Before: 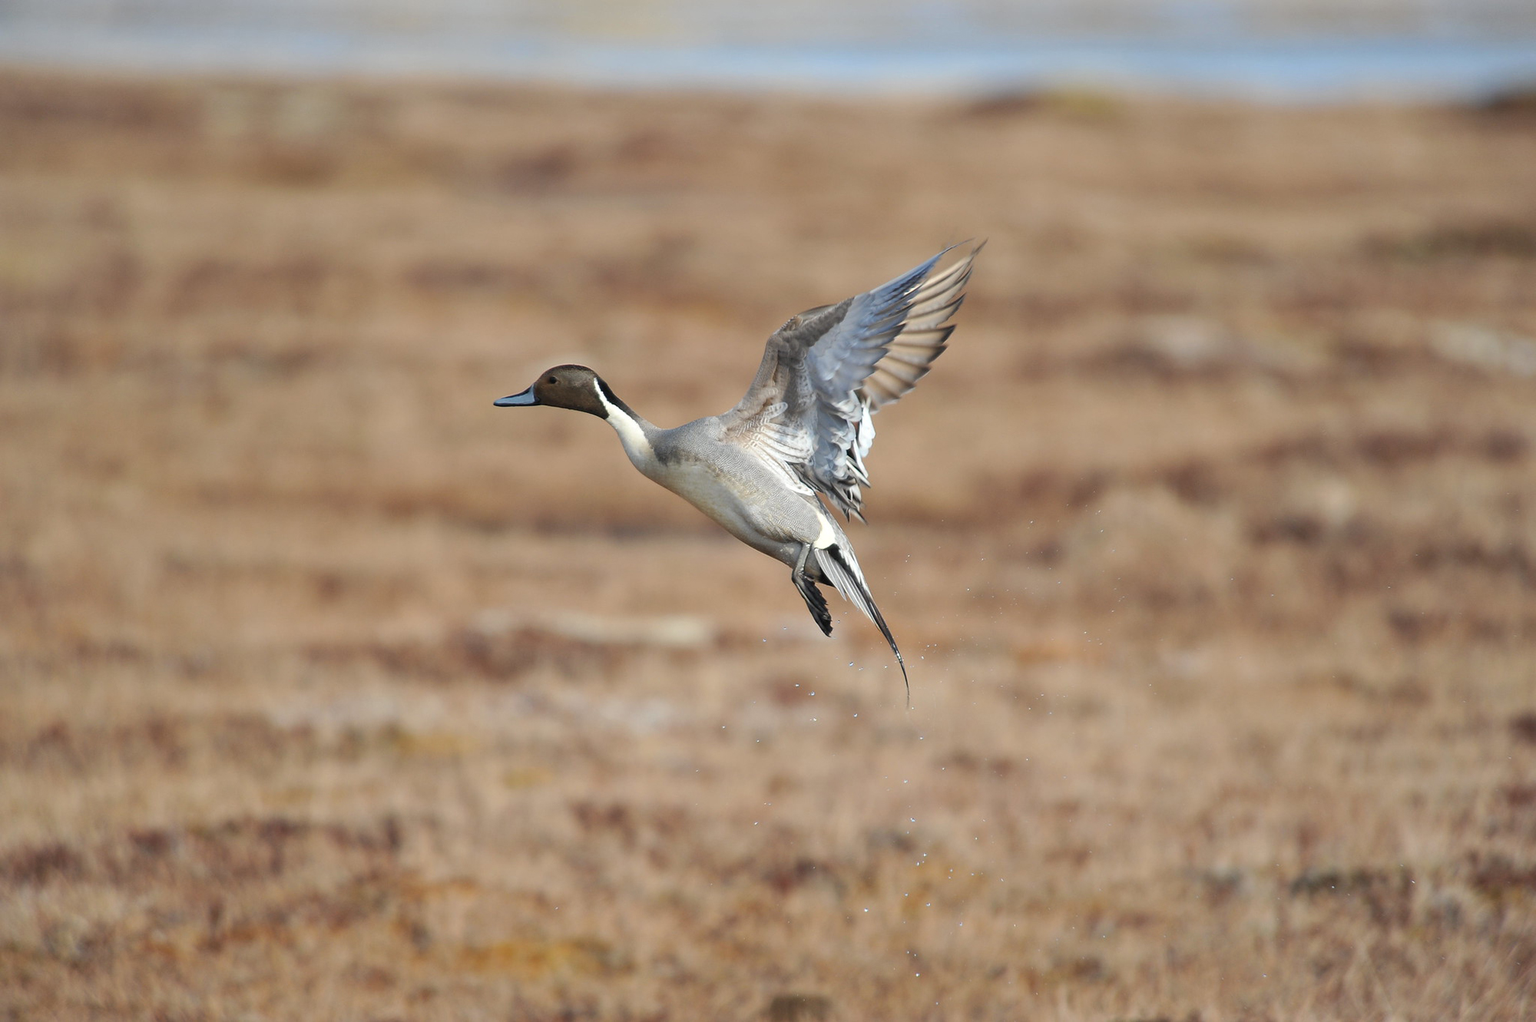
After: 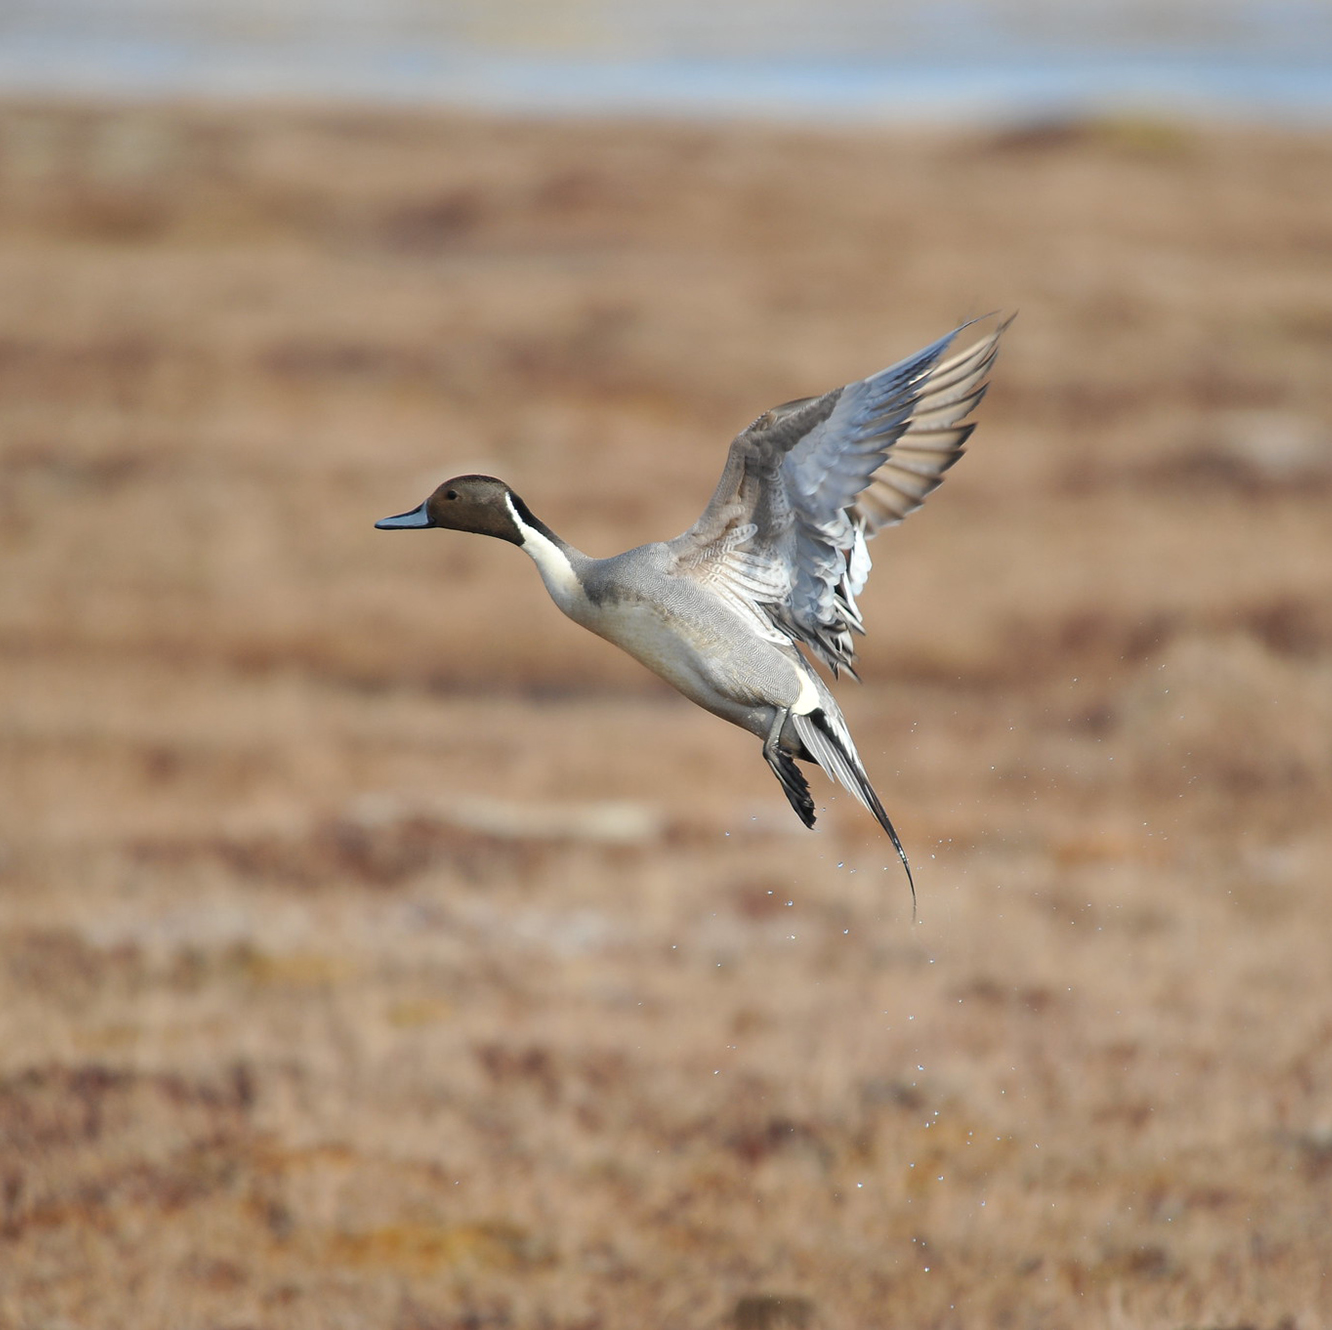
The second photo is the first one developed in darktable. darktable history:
crop and rotate: left 13.438%, right 19.931%
